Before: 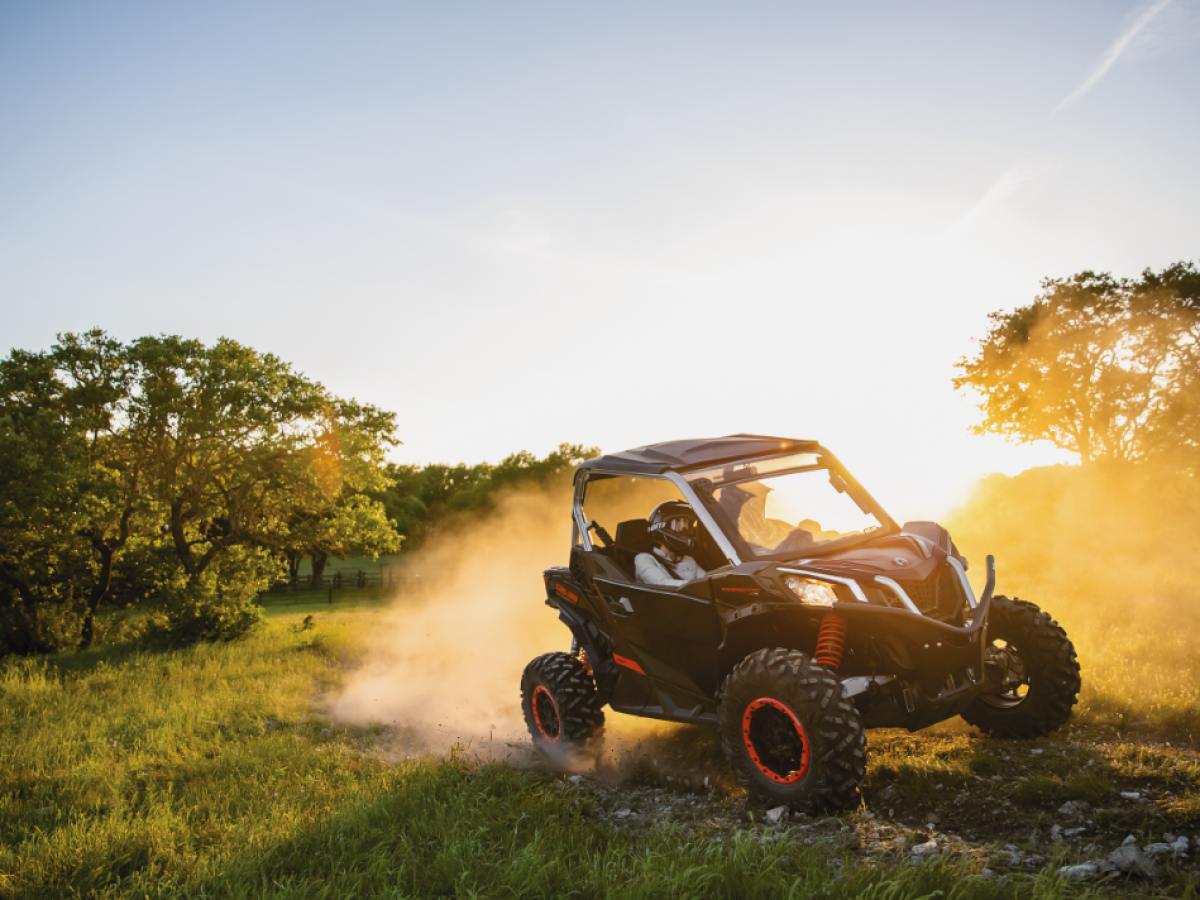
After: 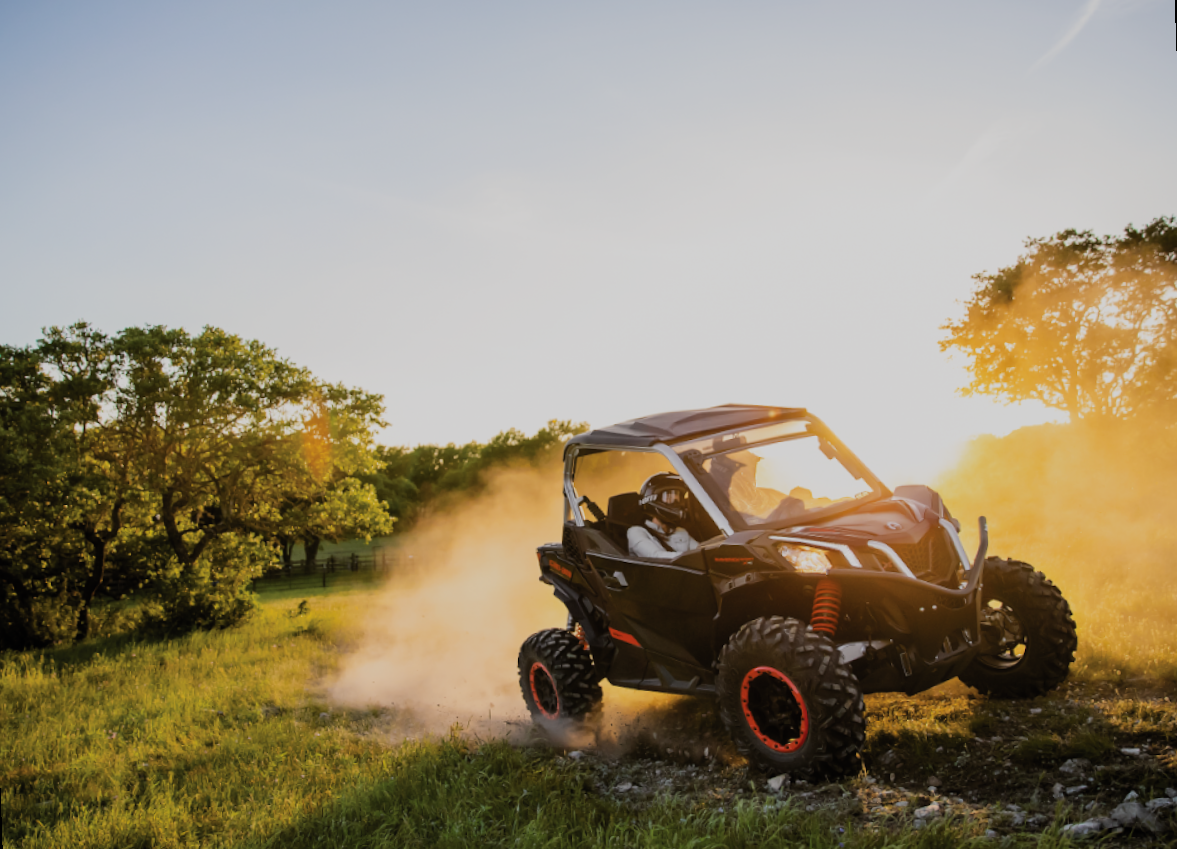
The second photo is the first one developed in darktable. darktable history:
rotate and perspective: rotation -2°, crop left 0.022, crop right 0.978, crop top 0.049, crop bottom 0.951
filmic rgb: black relative exposure -7.65 EV, white relative exposure 4.56 EV, hardness 3.61, contrast 1.05
